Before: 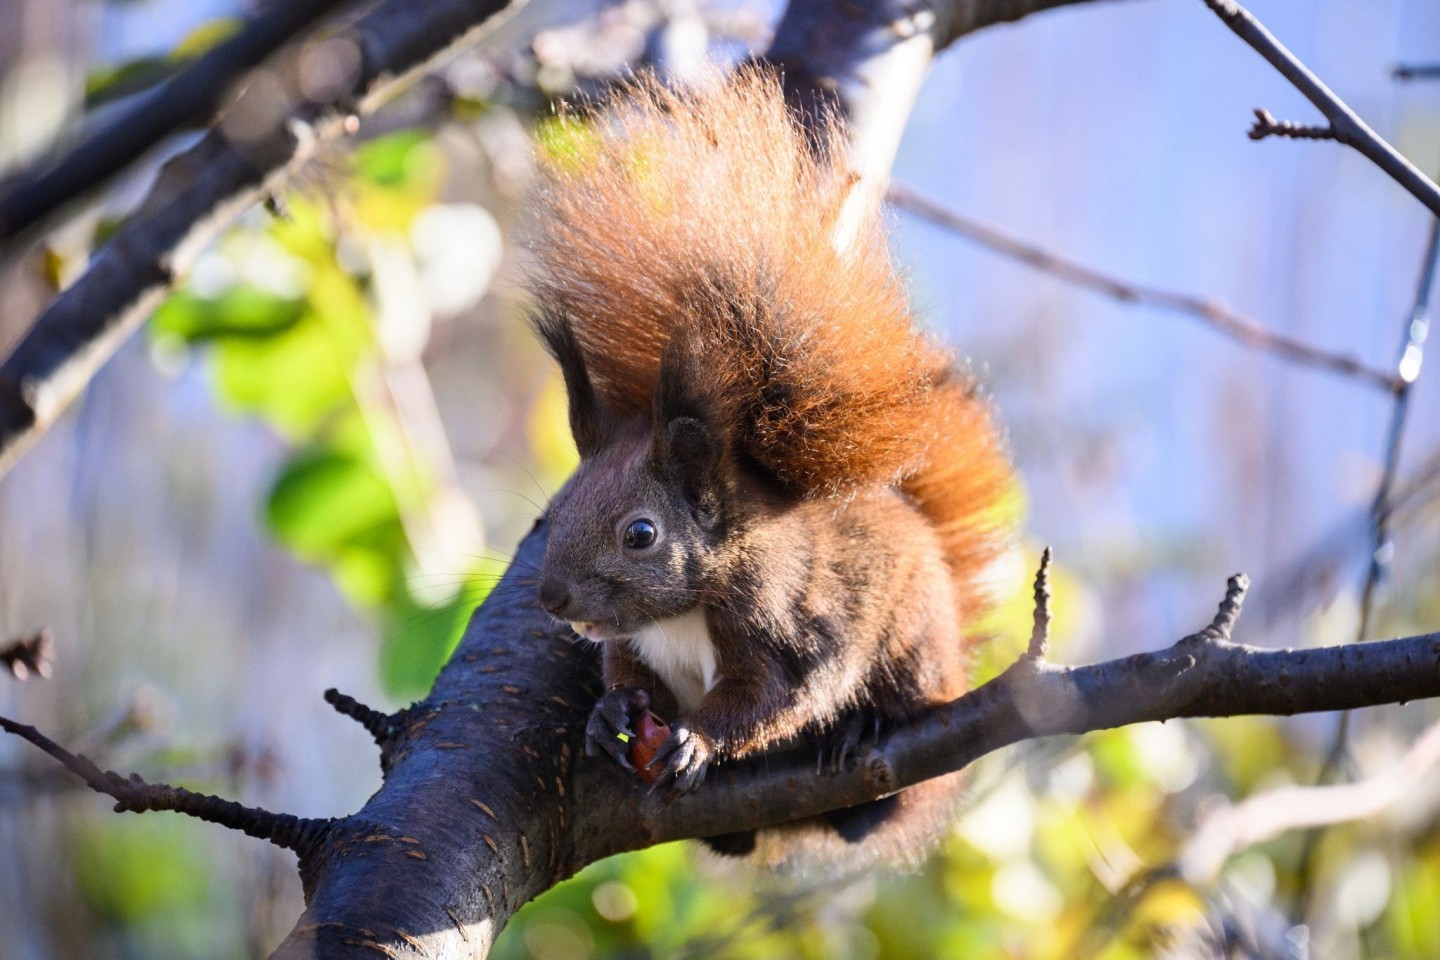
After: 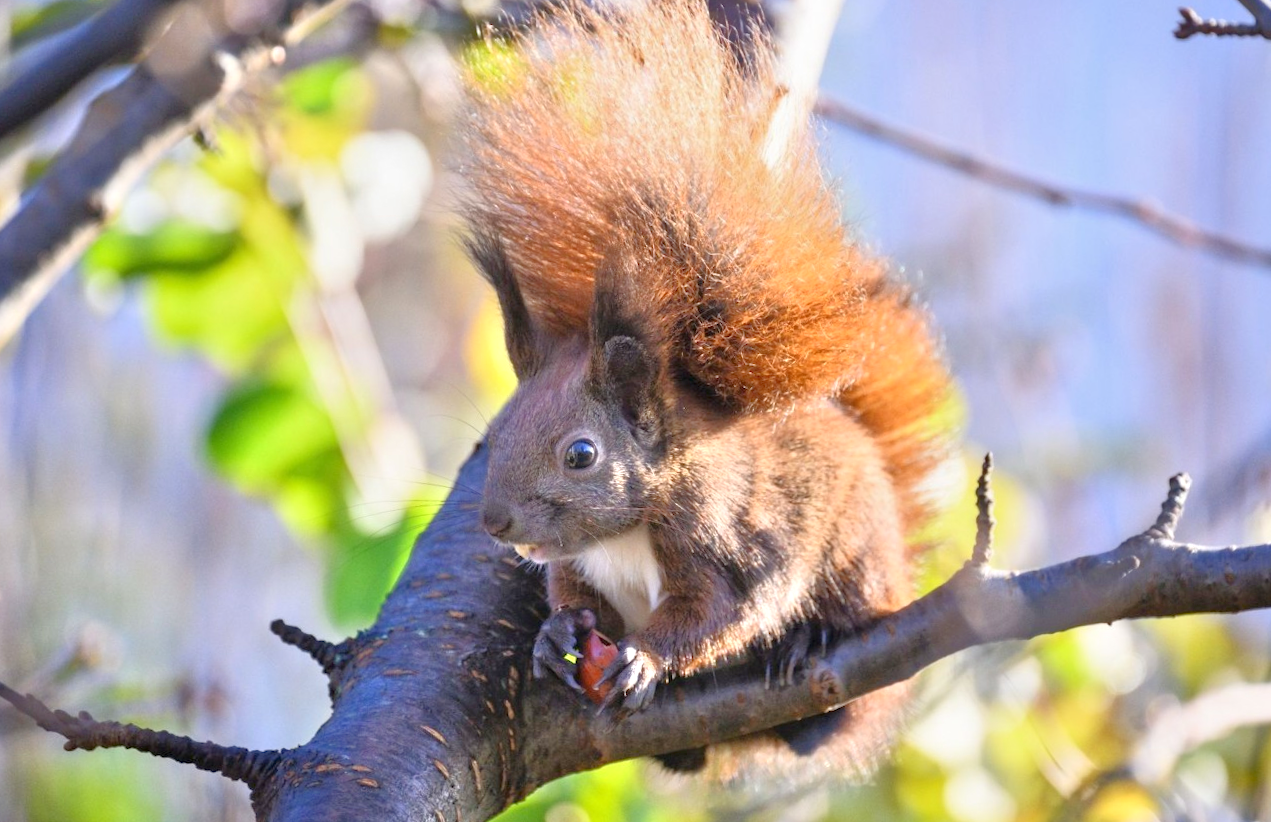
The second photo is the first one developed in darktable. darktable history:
rotate and perspective: rotation -2°, crop left 0.022, crop right 0.978, crop top 0.049, crop bottom 0.951
tone equalizer: -8 EV 2 EV, -7 EV 2 EV, -6 EV 2 EV, -5 EV 2 EV, -4 EV 2 EV, -3 EV 1.5 EV, -2 EV 1 EV, -1 EV 0.5 EV
crop: left 3.305%, top 6.436%, right 6.389%, bottom 3.258%
